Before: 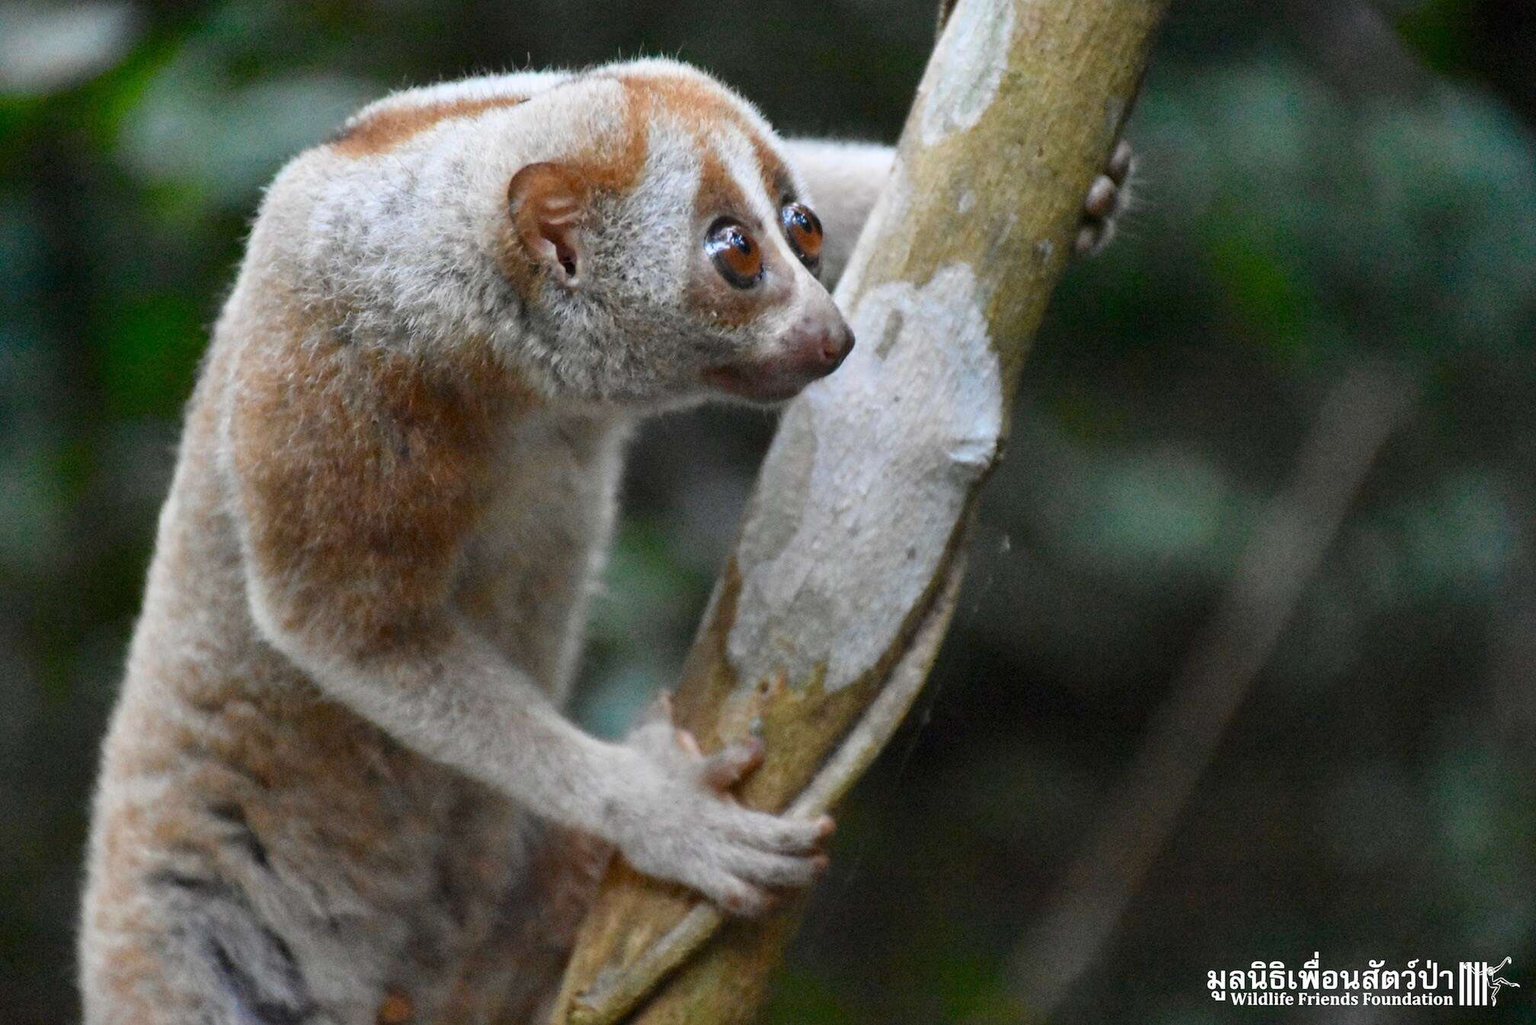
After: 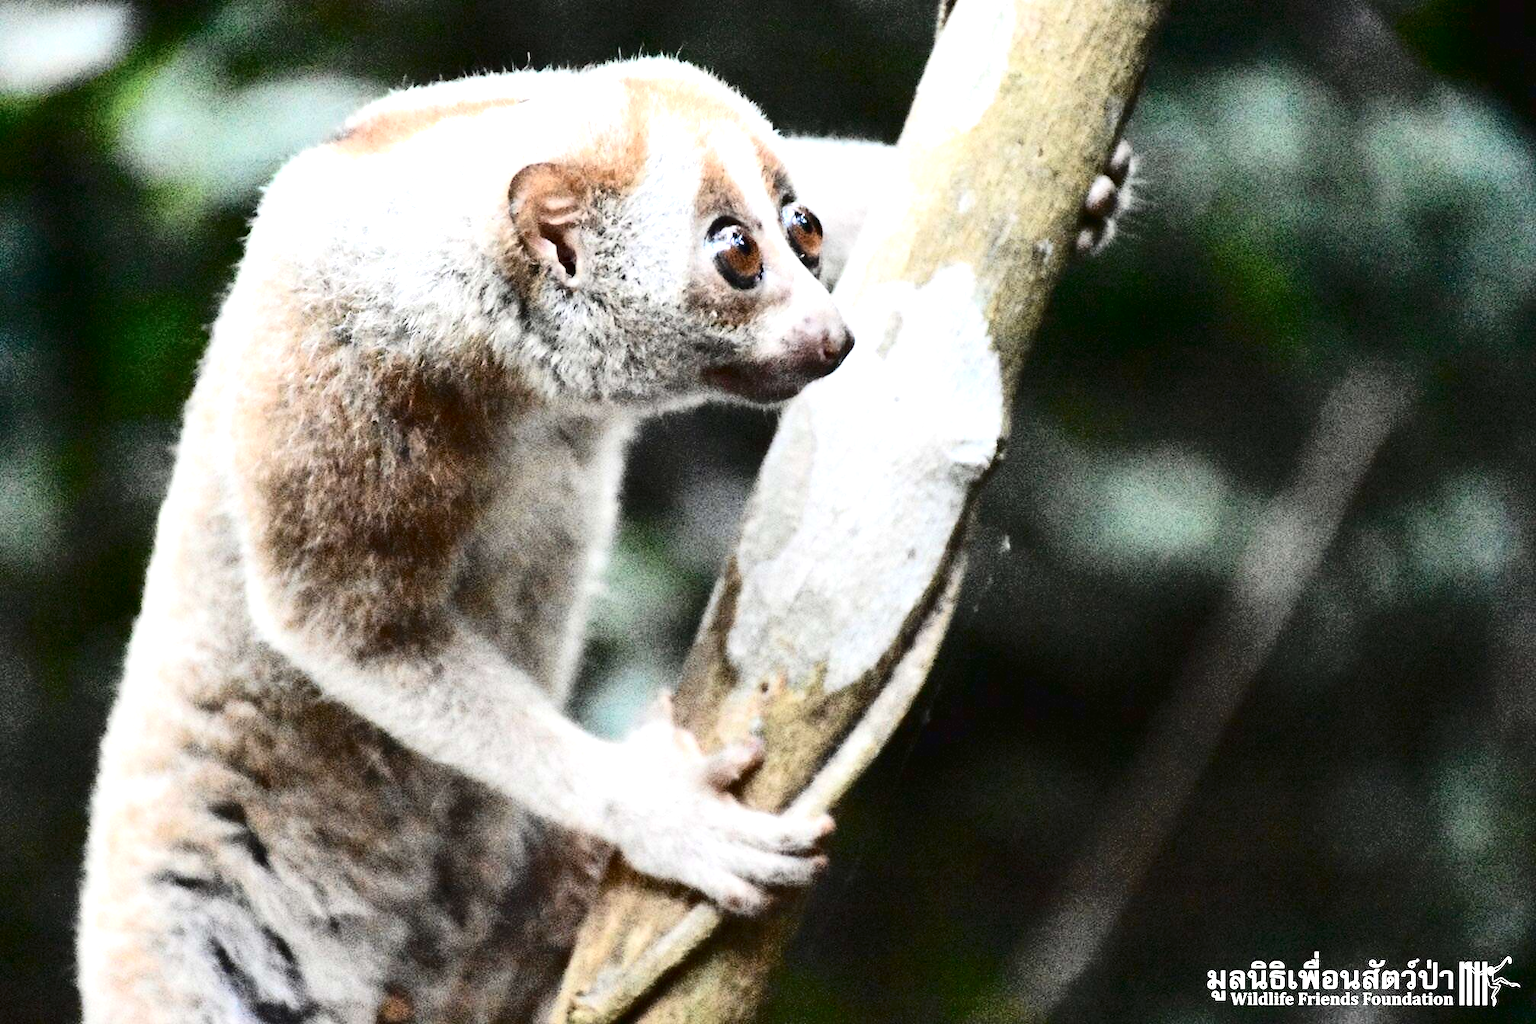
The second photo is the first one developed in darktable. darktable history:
exposure: black level correction 0, exposure 1.379 EV, compensate highlight preservation false
contrast brightness saturation: contrast 0.254, saturation -0.325
tone curve: curves: ch0 [(0, 0) (0.003, 0.02) (0.011, 0.021) (0.025, 0.022) (0.044, 0.023) (0.069, 0.026) (0.1, 0.04) (0.136, 0.06) (0.177, 0.092) (0.224, 0.127) (0.277, 0.176) (0.335, 0.258) (0.399, 0.349) (0.468, 0.444) (0.543, 0.546) (0.623, 0.649) (0.709, 0.754) (0.801, 0.842) (0.898, 0.922) (1, 1)], color space Lab, independent channels, preserve colors none
